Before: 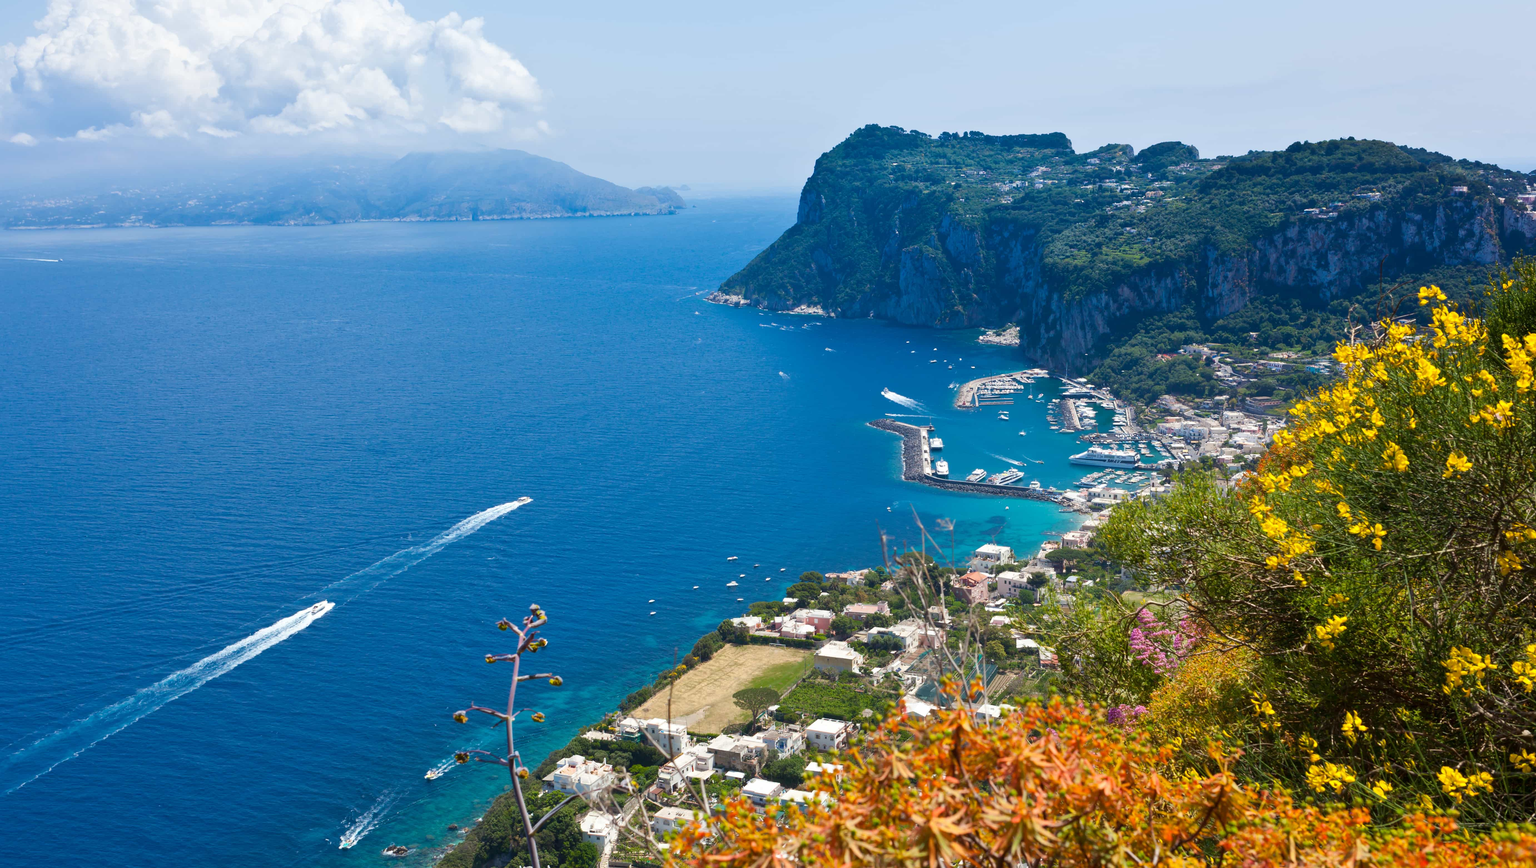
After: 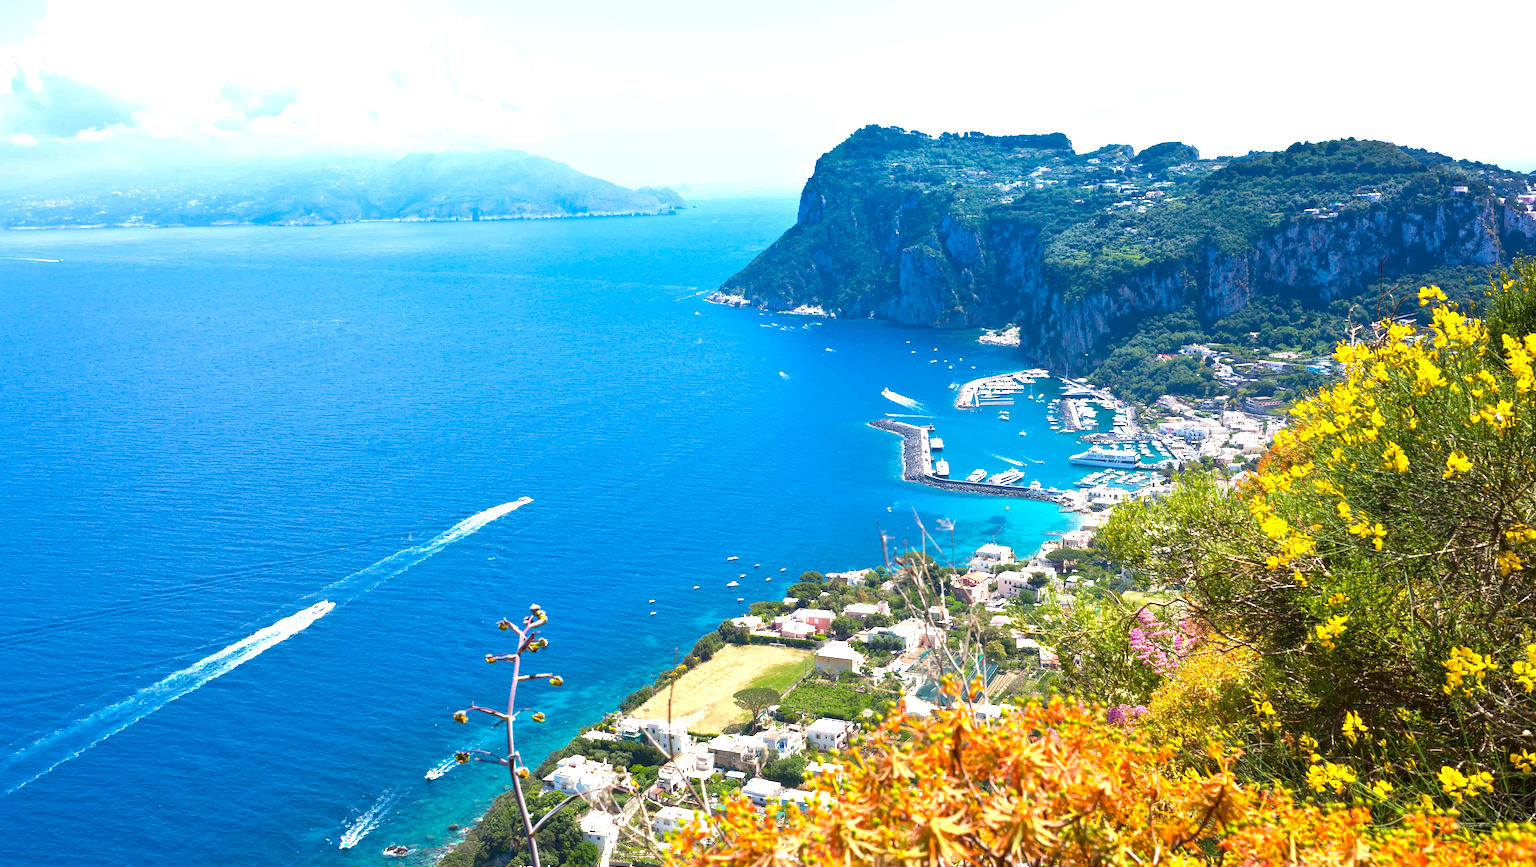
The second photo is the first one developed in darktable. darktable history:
exposure: exposure 1.137 EV, compensate highlight preservation false
white balance: red 1, blue 1
haze removal: compatibility mode true, adaptive false
